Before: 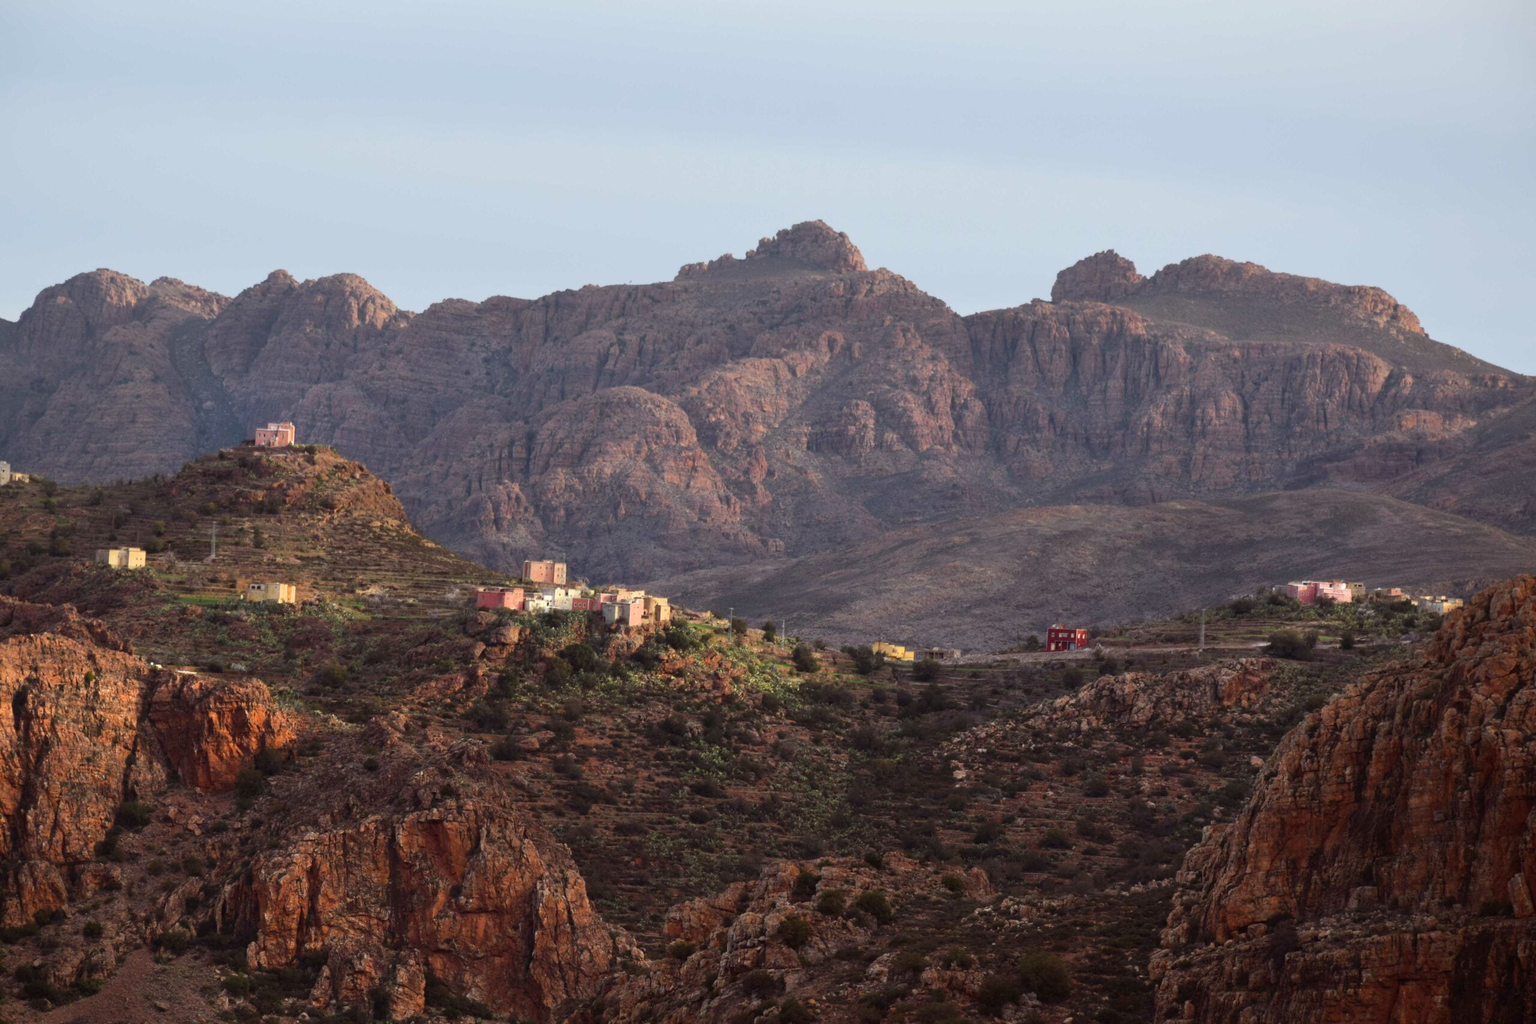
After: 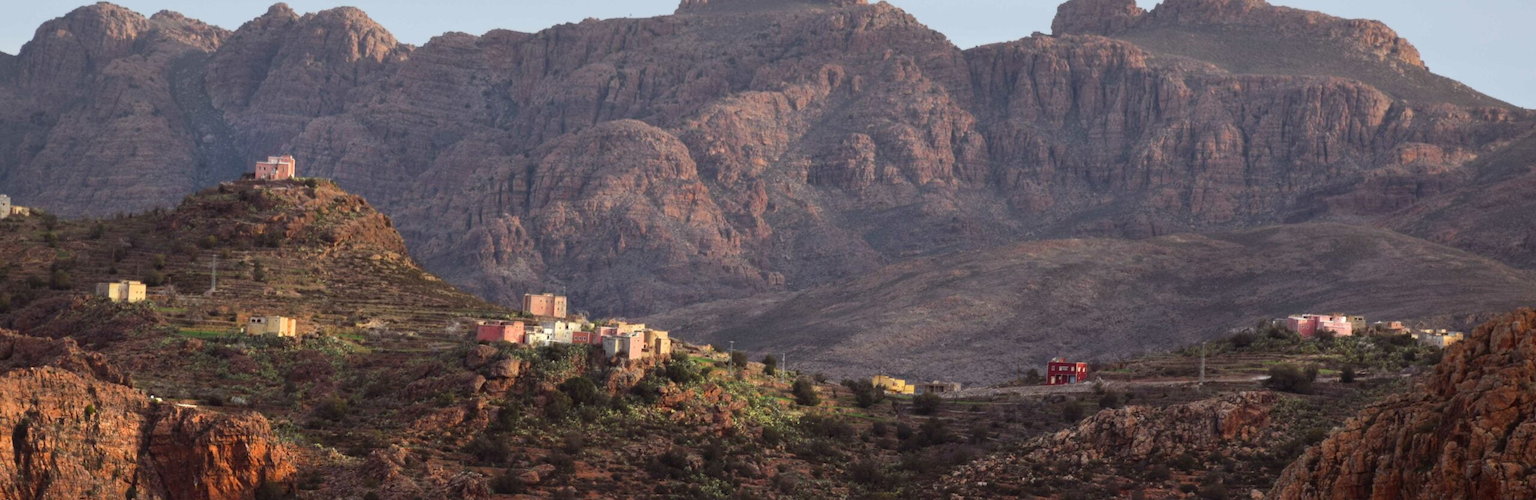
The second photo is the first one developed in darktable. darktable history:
crop and rotate: top 26.122%, bottom 25.014%
